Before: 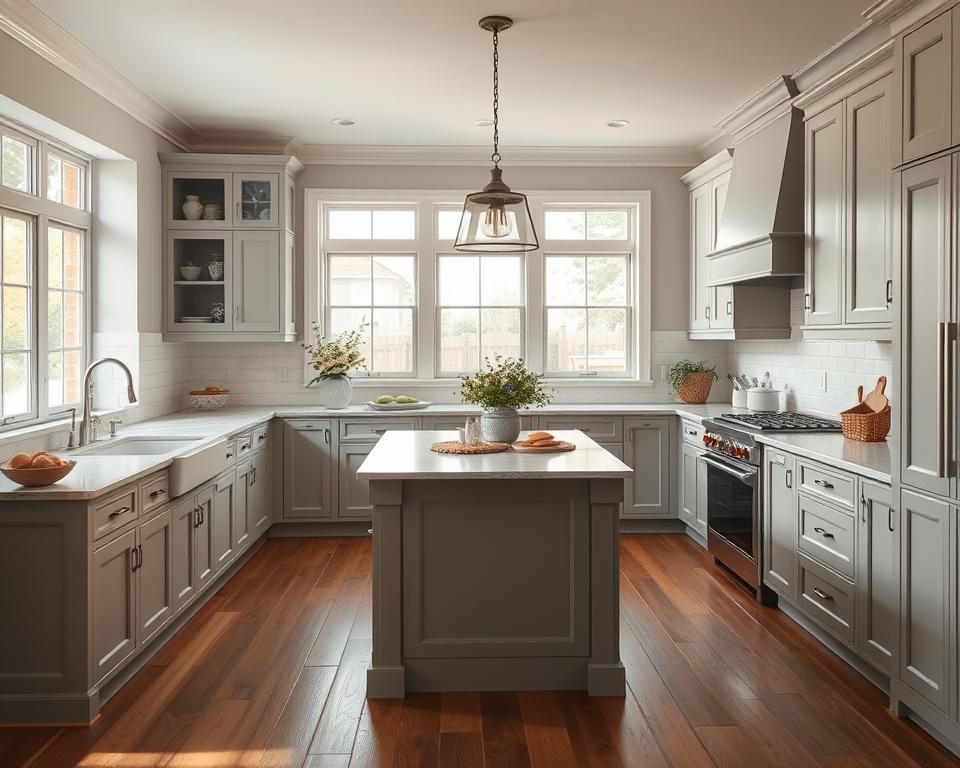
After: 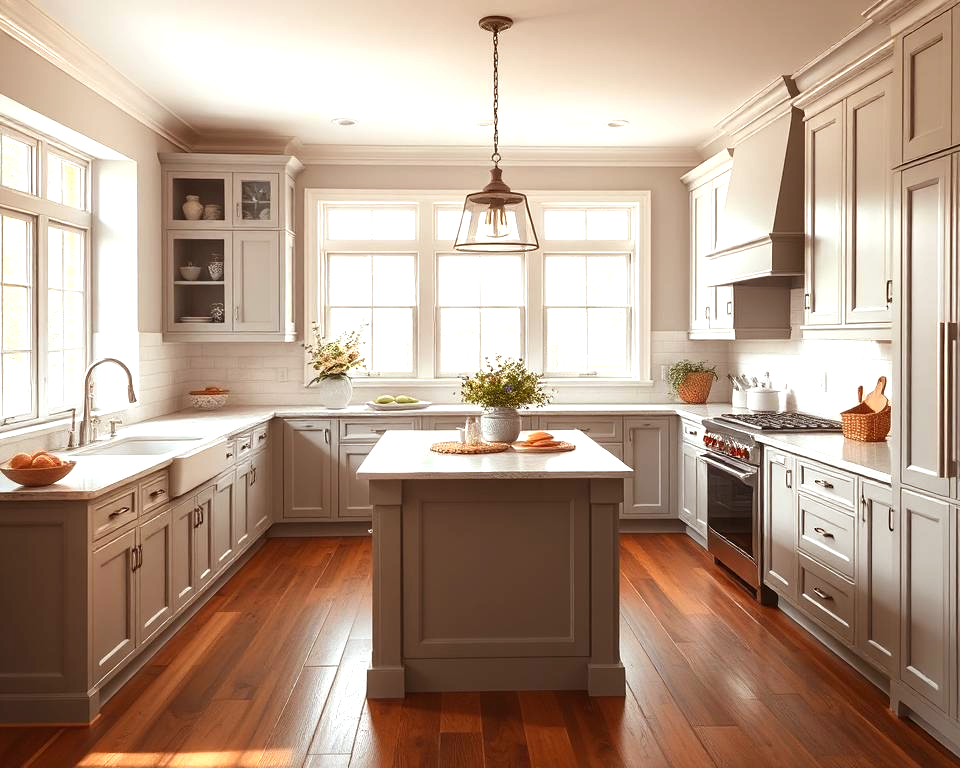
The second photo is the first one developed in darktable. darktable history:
exposure: black level correction 0, exposure 0.7 EV, compensate exposure bias true, compensate highlight preservation false
rgb levels: mode RGB, independent channels, levels [[0, 0.5, 1], [0, 0.521, 1], [0, 0.536, 1]]
